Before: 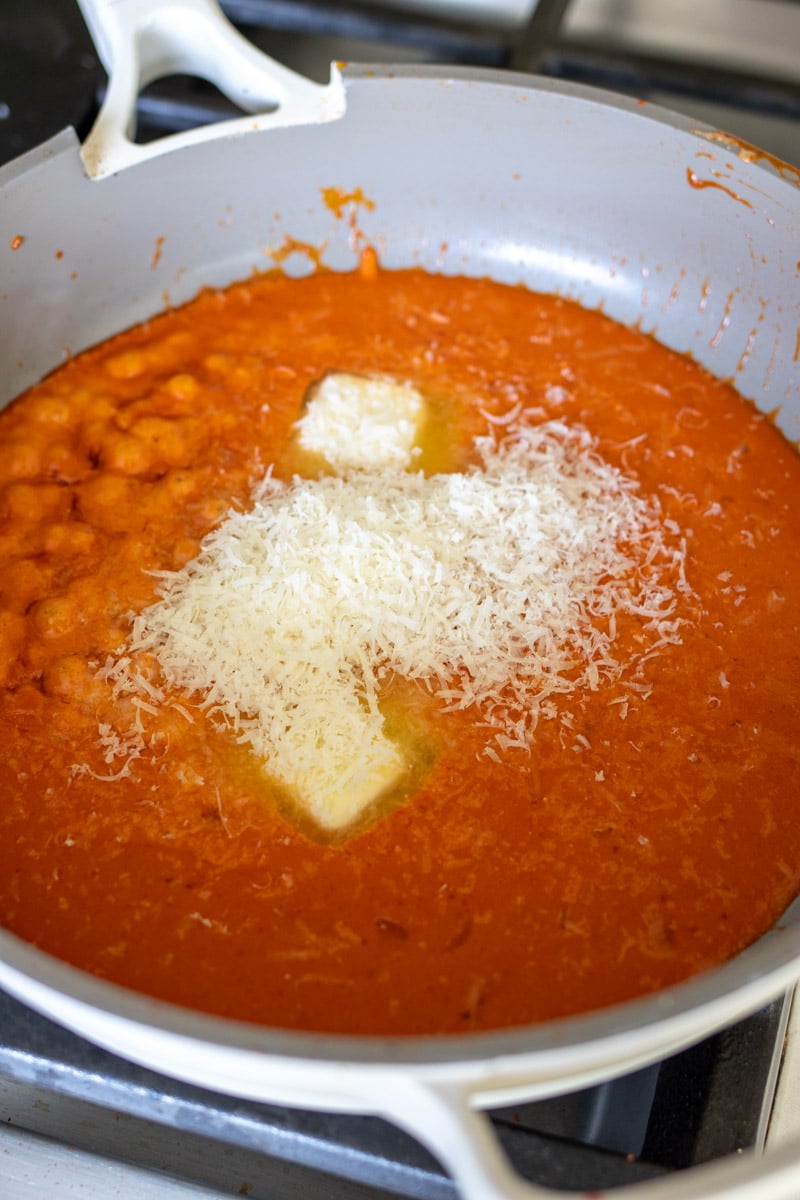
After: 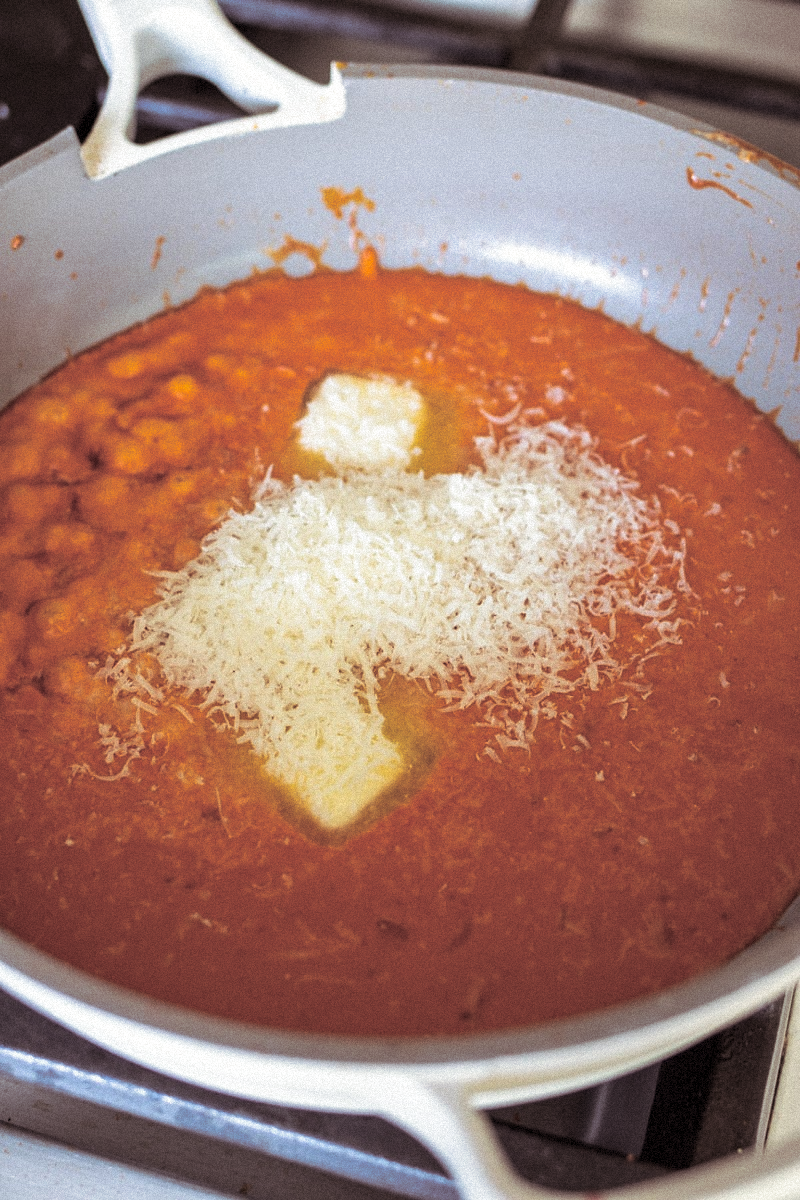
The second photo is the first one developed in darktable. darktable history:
grain: mid-tones bias 0%
split-toning: shadows › saturation 0.24, highlights › hue 54°, highlights › saturation 0.24
